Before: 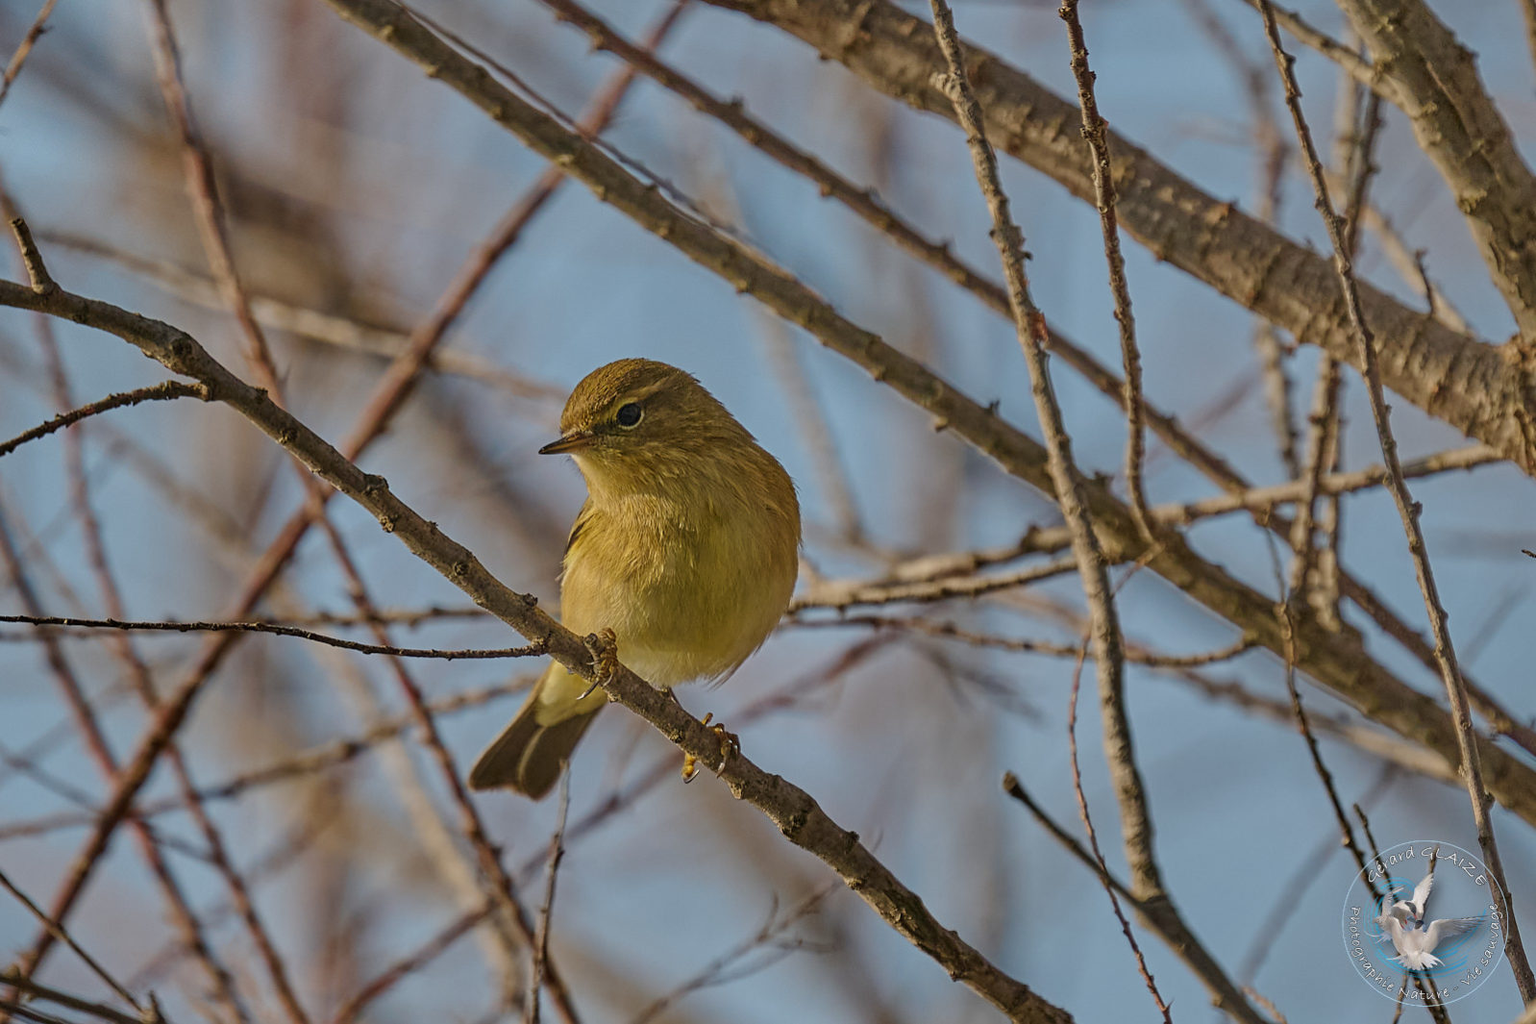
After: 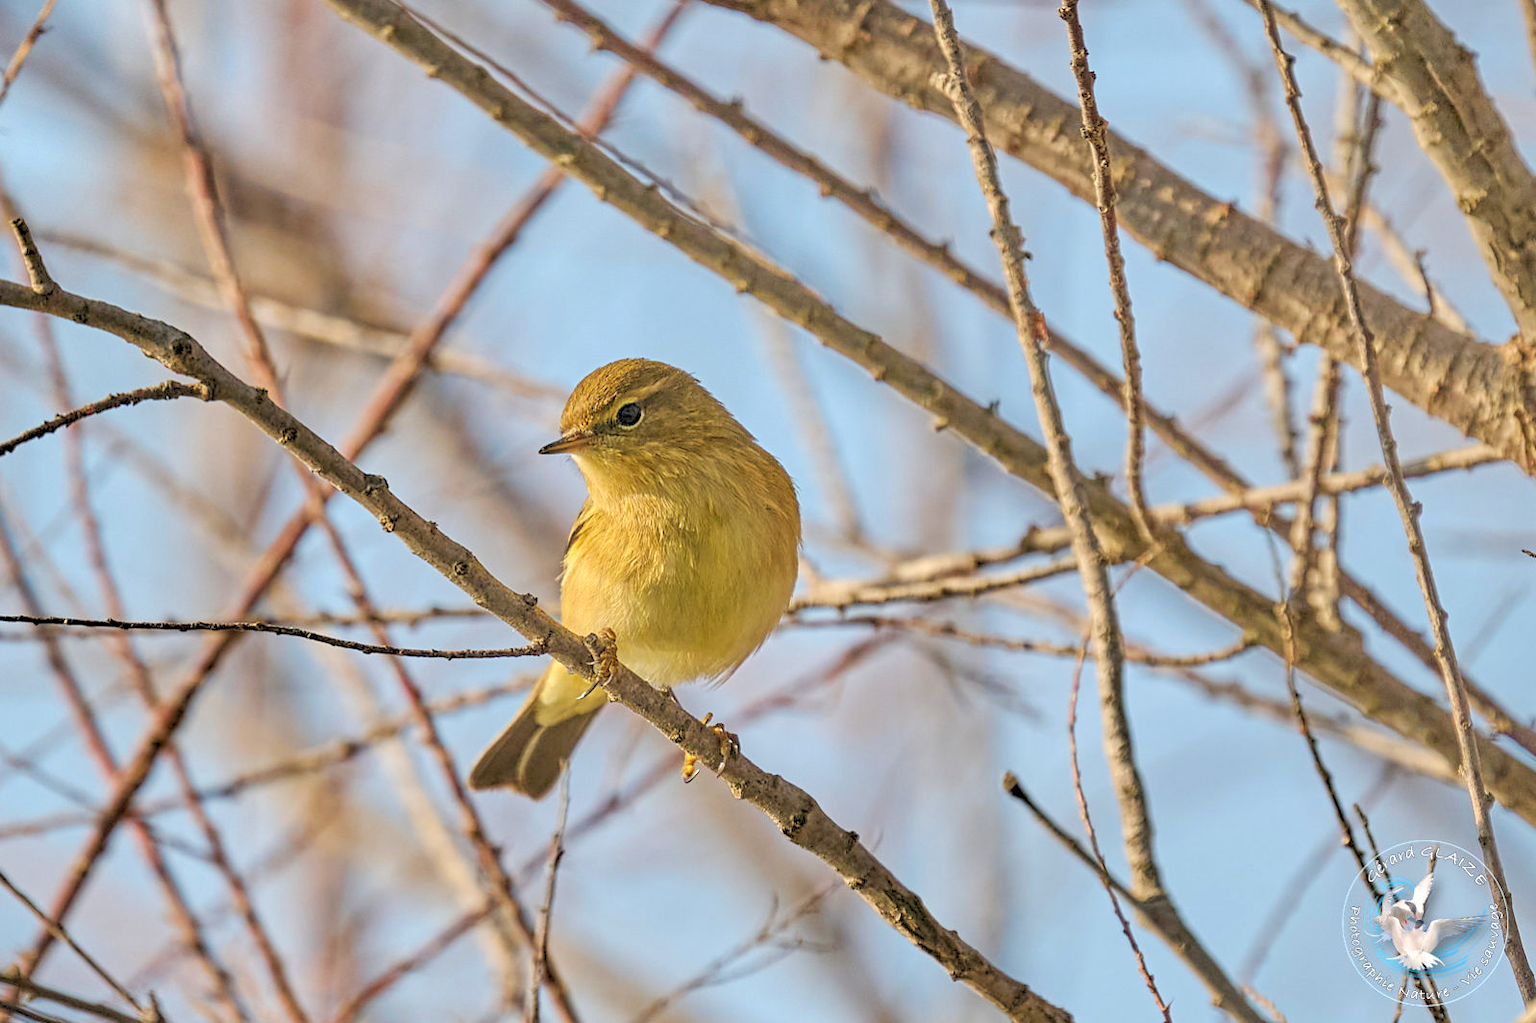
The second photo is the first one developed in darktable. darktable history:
rgb levels: preserve colors sum RGB, levels [[0.038, 0.433, 0.934], [0, 0.5, 1], [0, 0.5, 1]]
exposure: exposure 1.089 EV, compensate highlight preservation false
